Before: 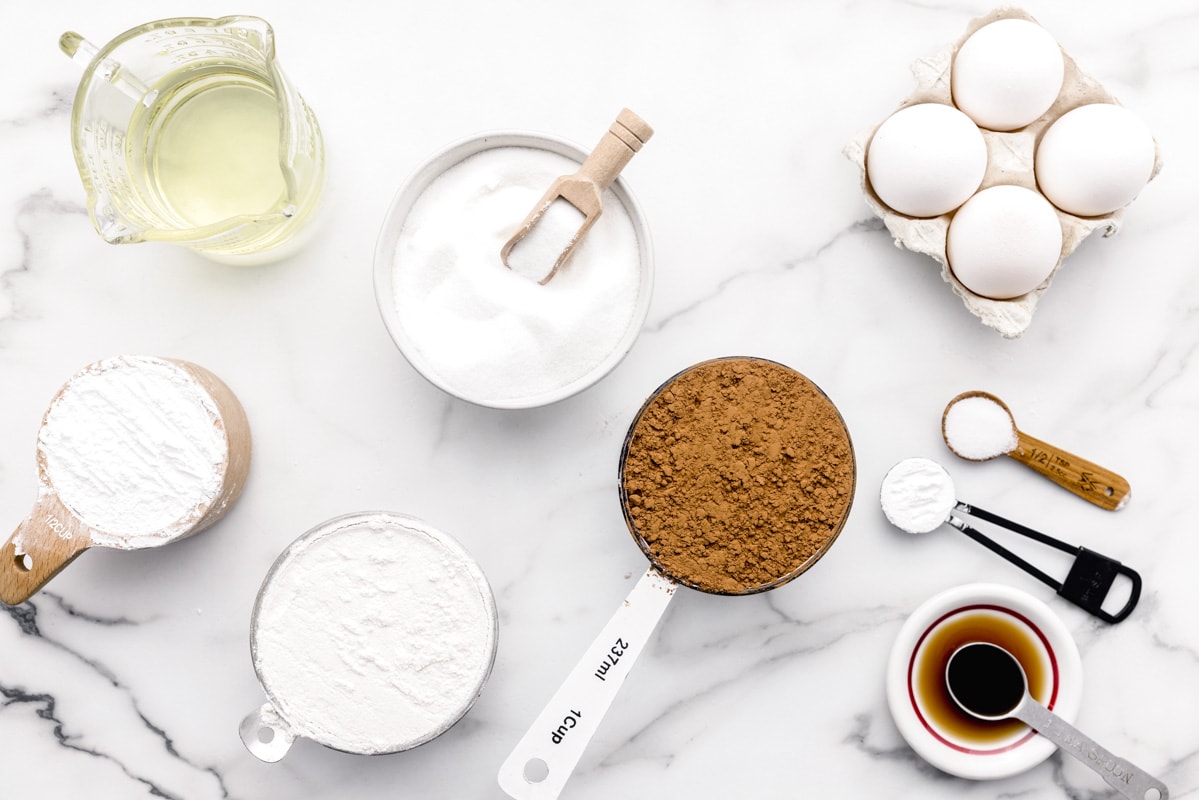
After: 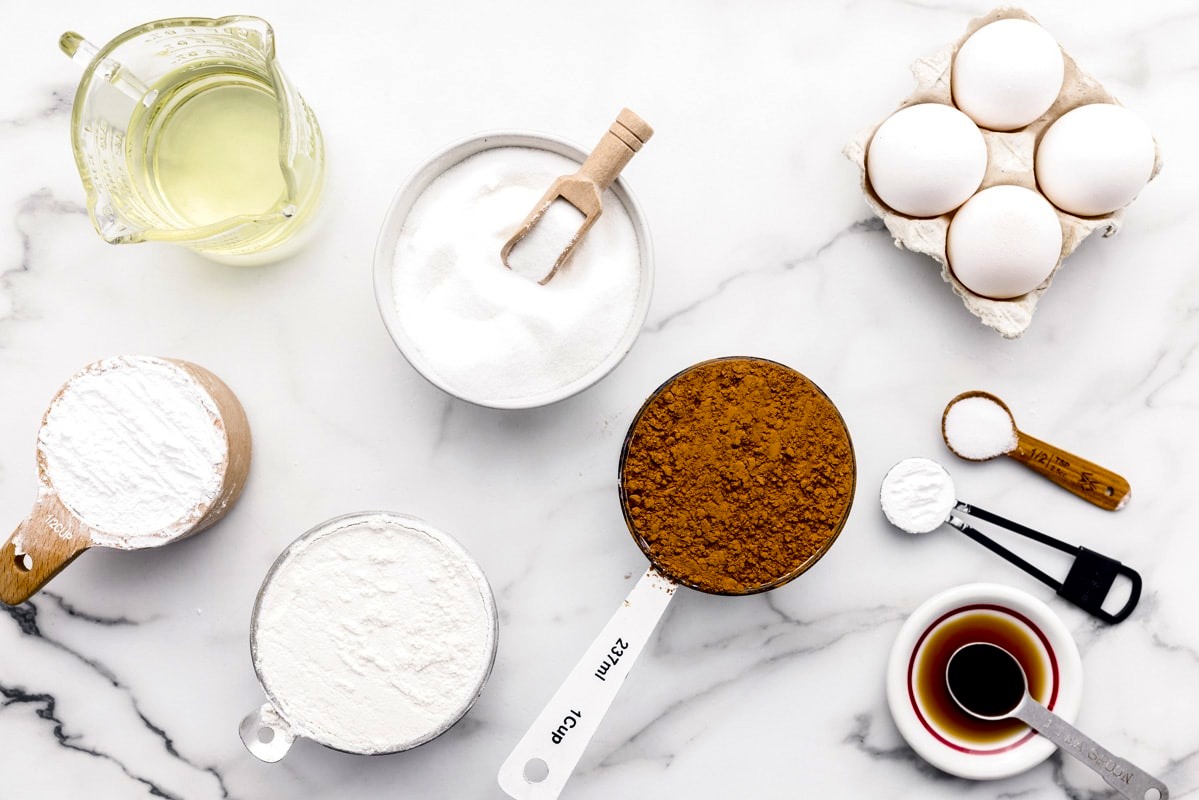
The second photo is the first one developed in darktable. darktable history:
color balance rgb: perceptual saturation grading › global saturation 19.272%, global vibrance 9.795%
contrast brightness saturation: contrast 0.133, brightness -0.236, saturation 0.137
